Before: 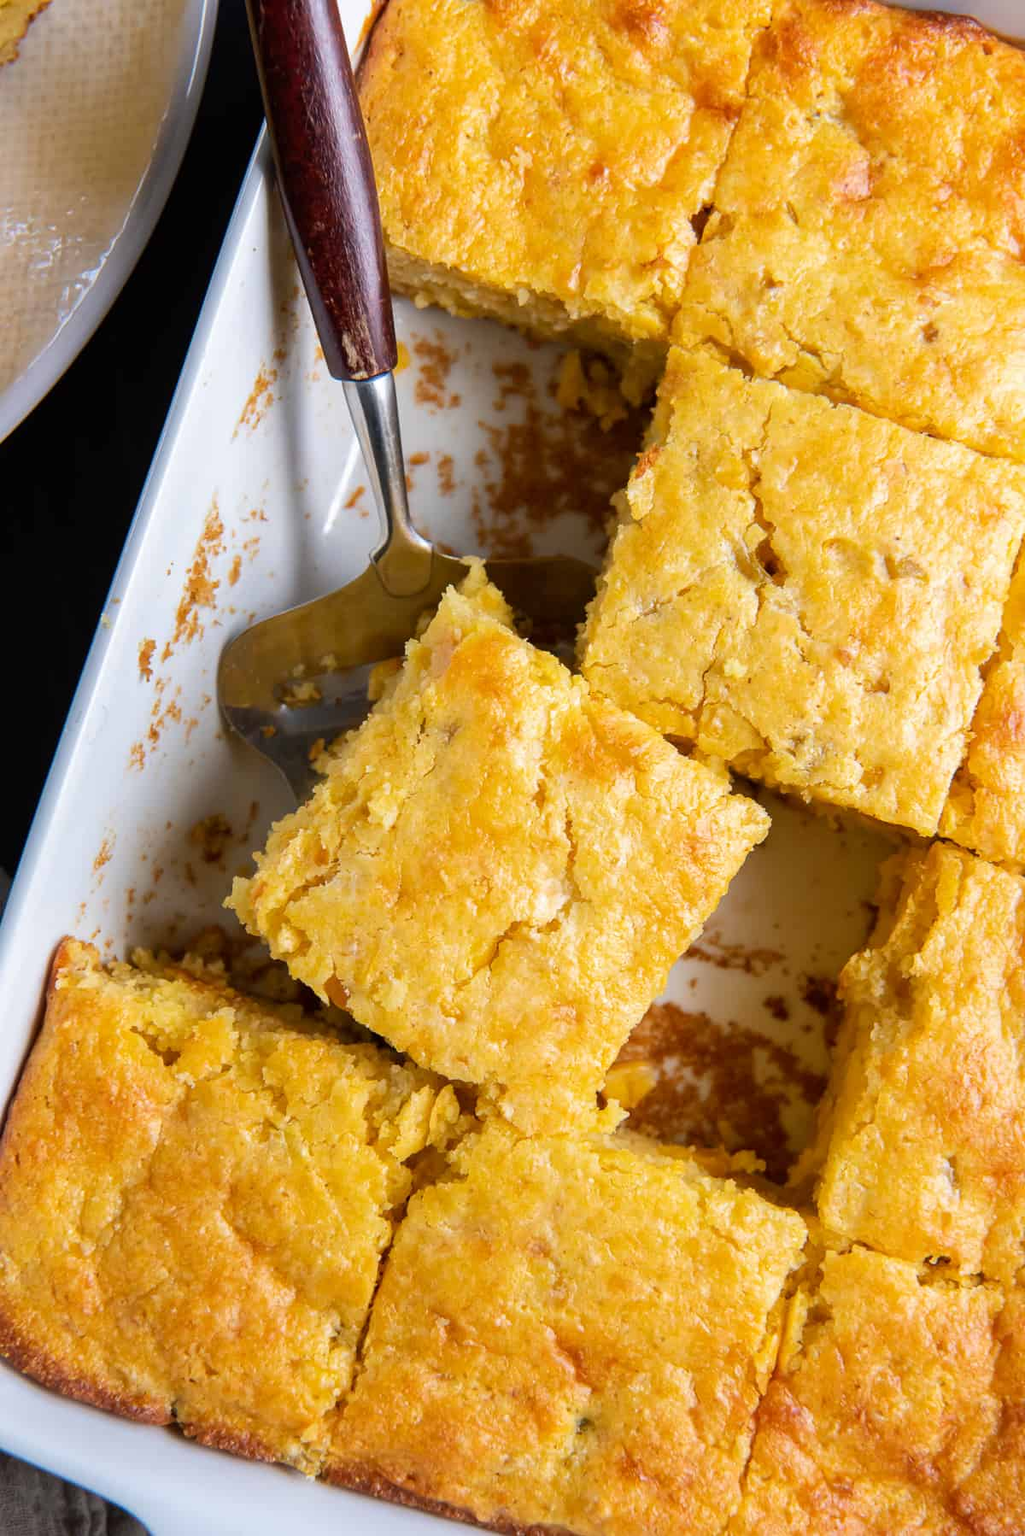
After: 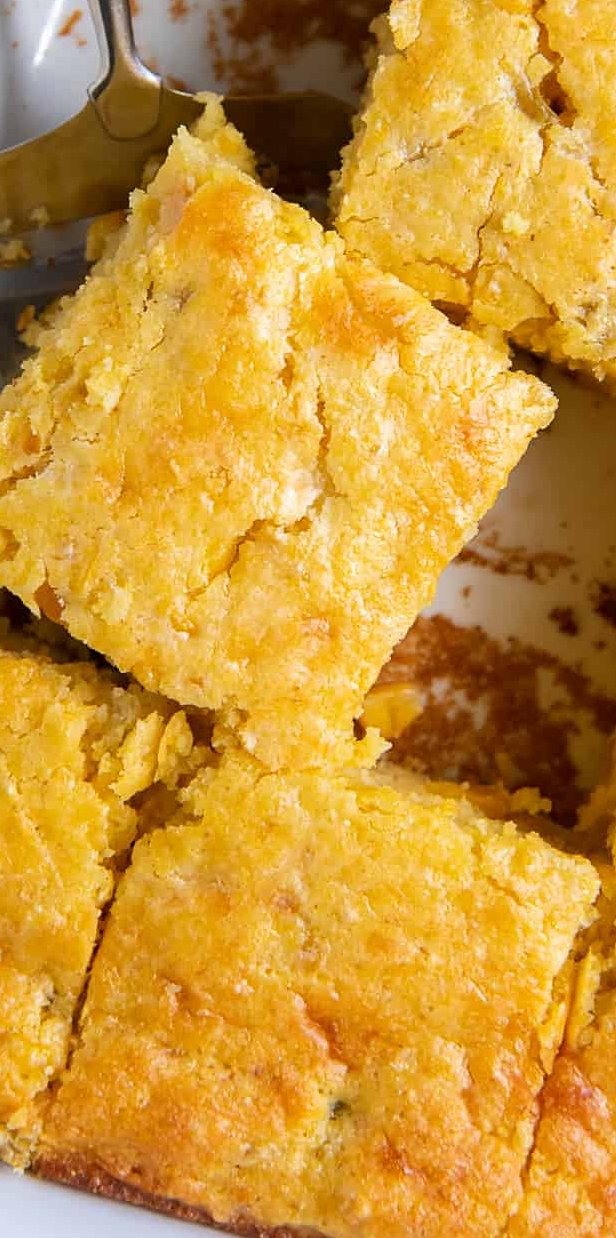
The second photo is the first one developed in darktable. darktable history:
crop and rotate: left 28.787%, top 31.125%, right 19.832%
sharpen: amount 0.205
